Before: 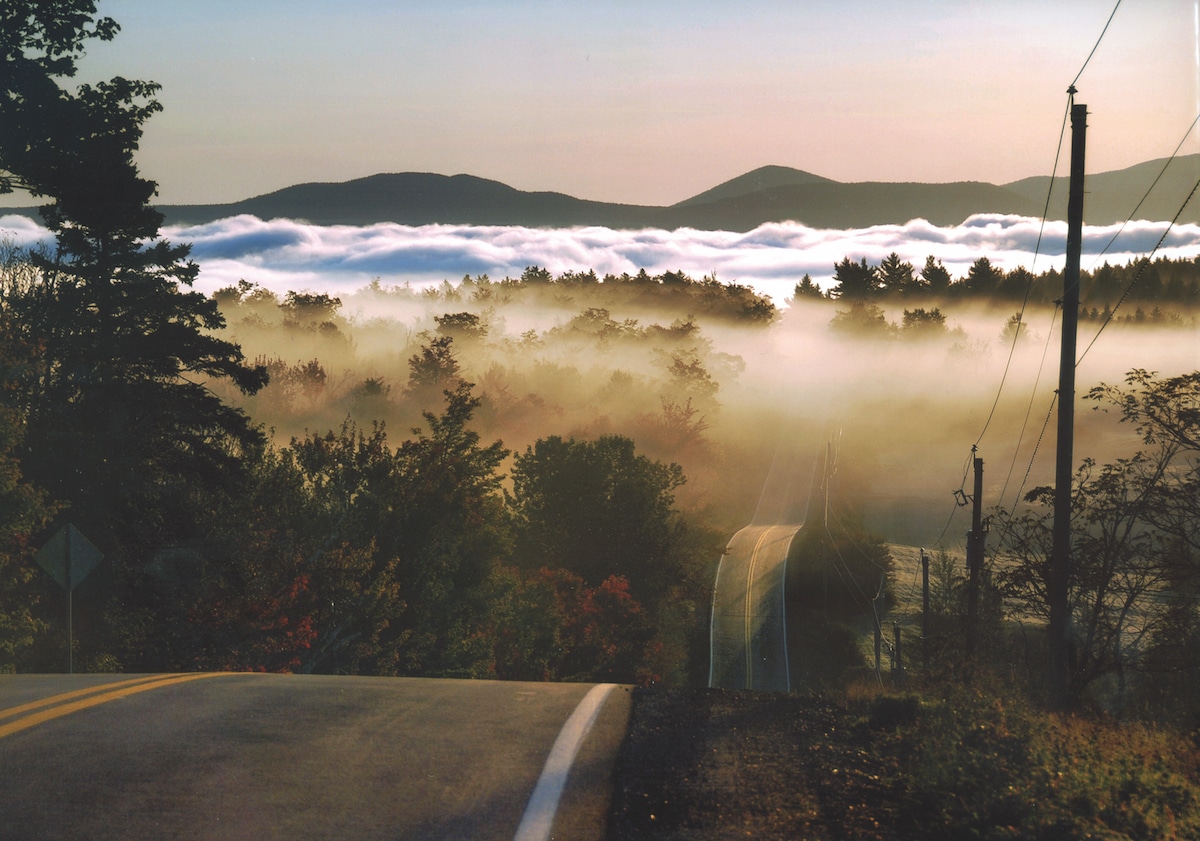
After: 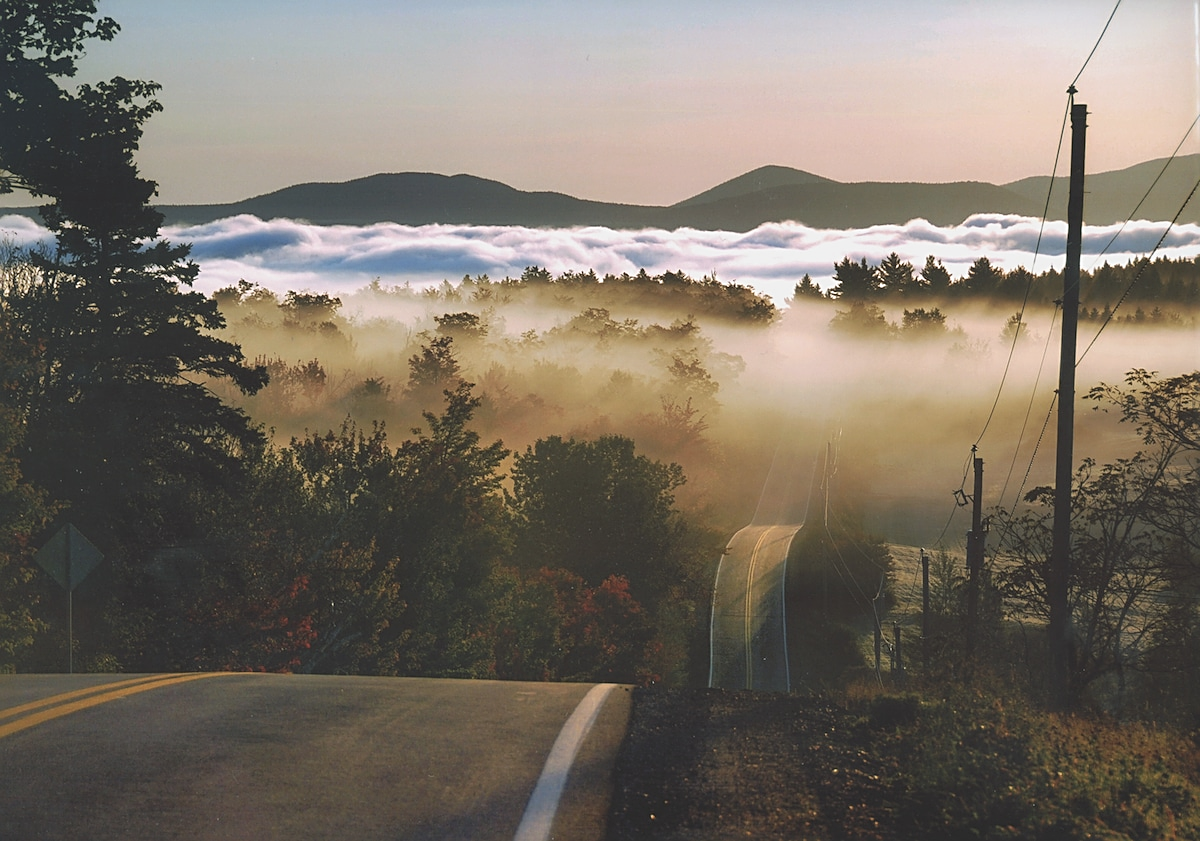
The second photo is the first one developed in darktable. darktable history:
sharpen: on, module defaults
contrast brightness saturation: contrast -0.101, saturation -0.092
